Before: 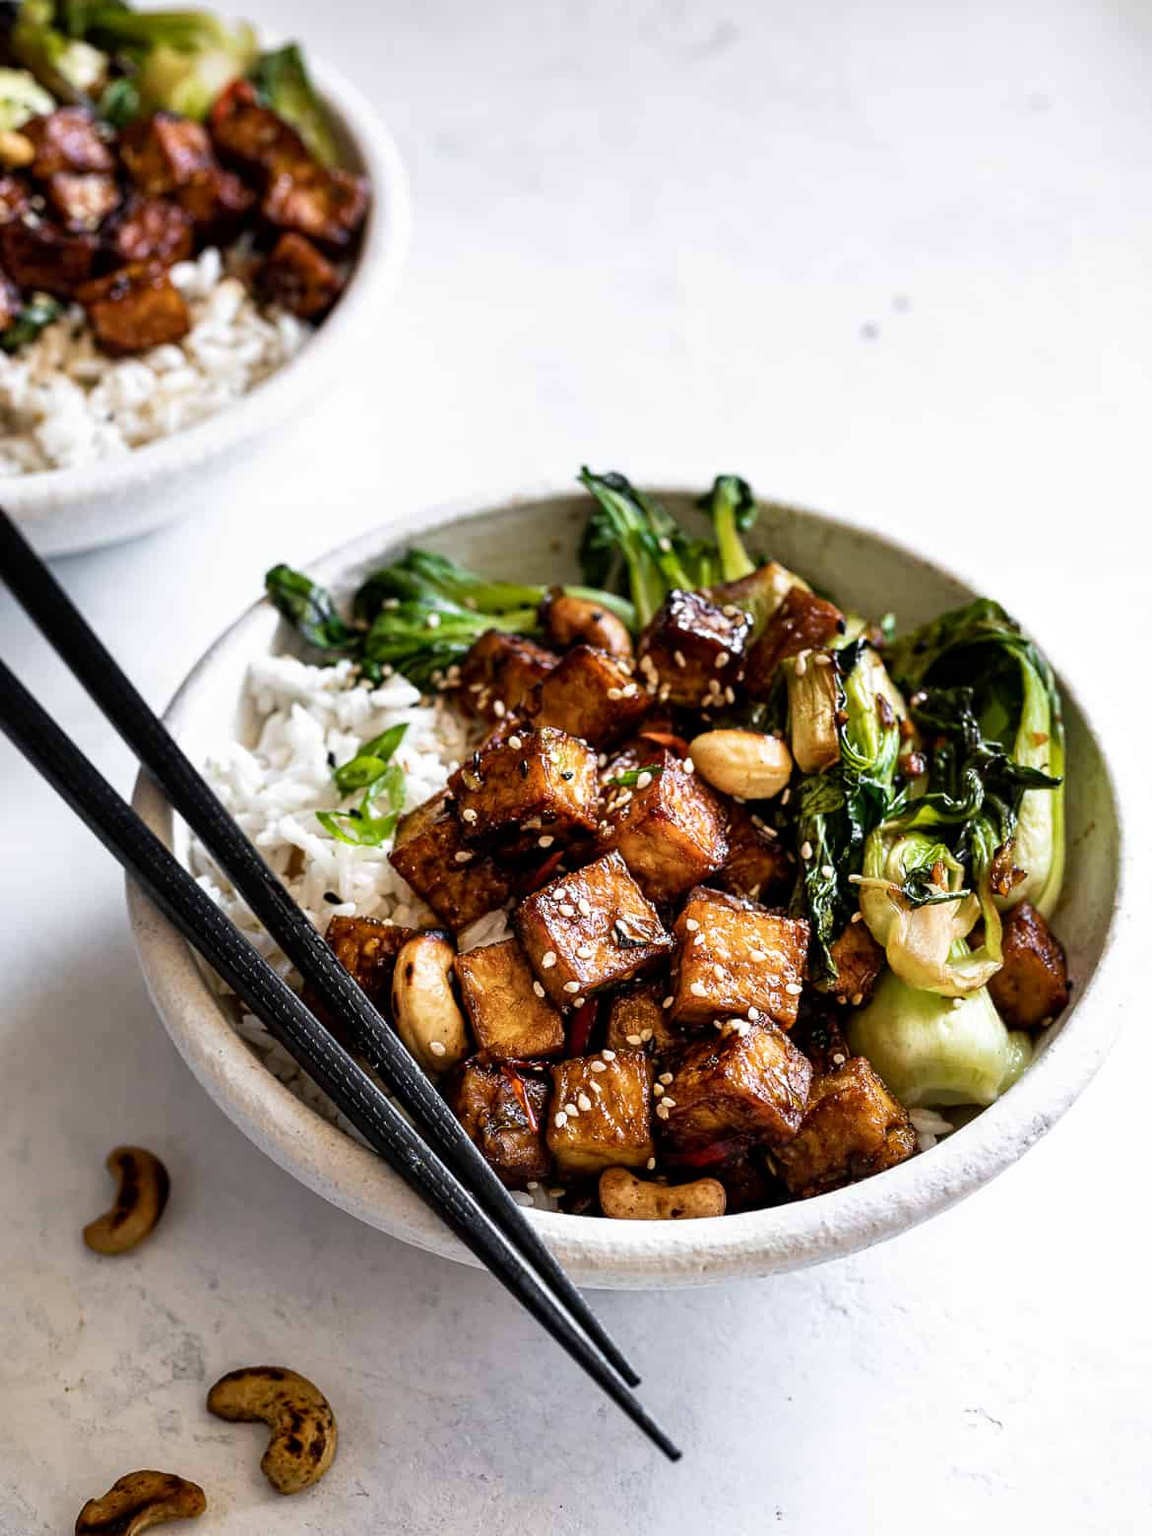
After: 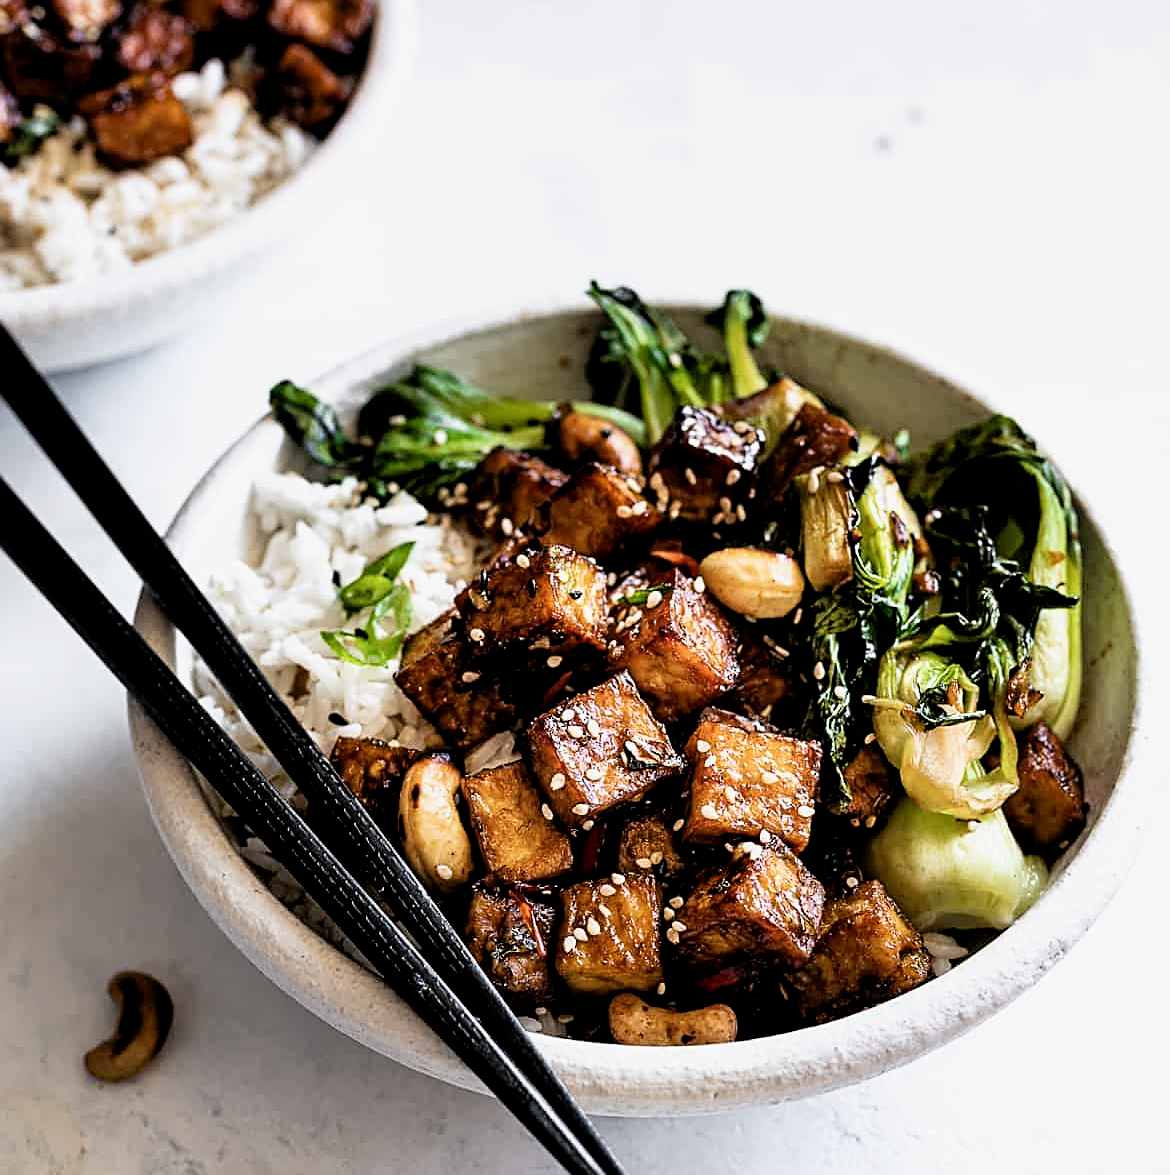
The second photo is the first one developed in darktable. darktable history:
filmic rgb: black relative exposure -4.92 EV, white relative exposure 2.84 EV, hardness 3.71
crop and rotate: top 12.384%, bottom 12.27%
sharpen: on, module defaults
